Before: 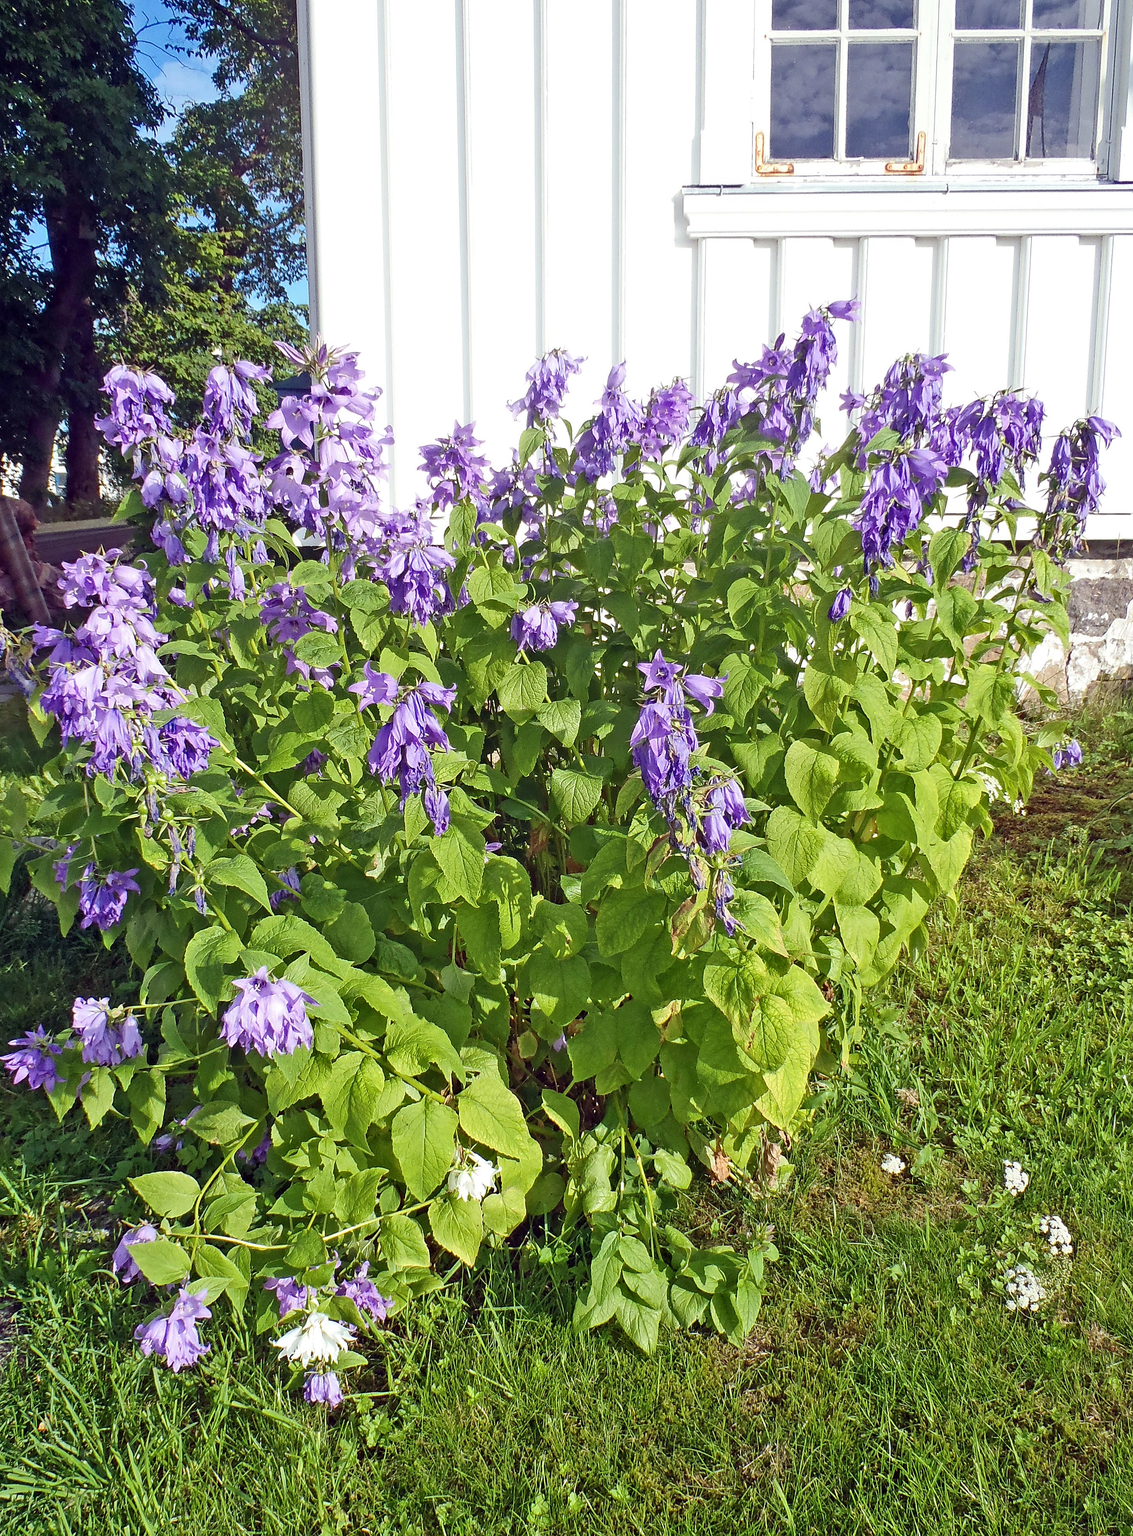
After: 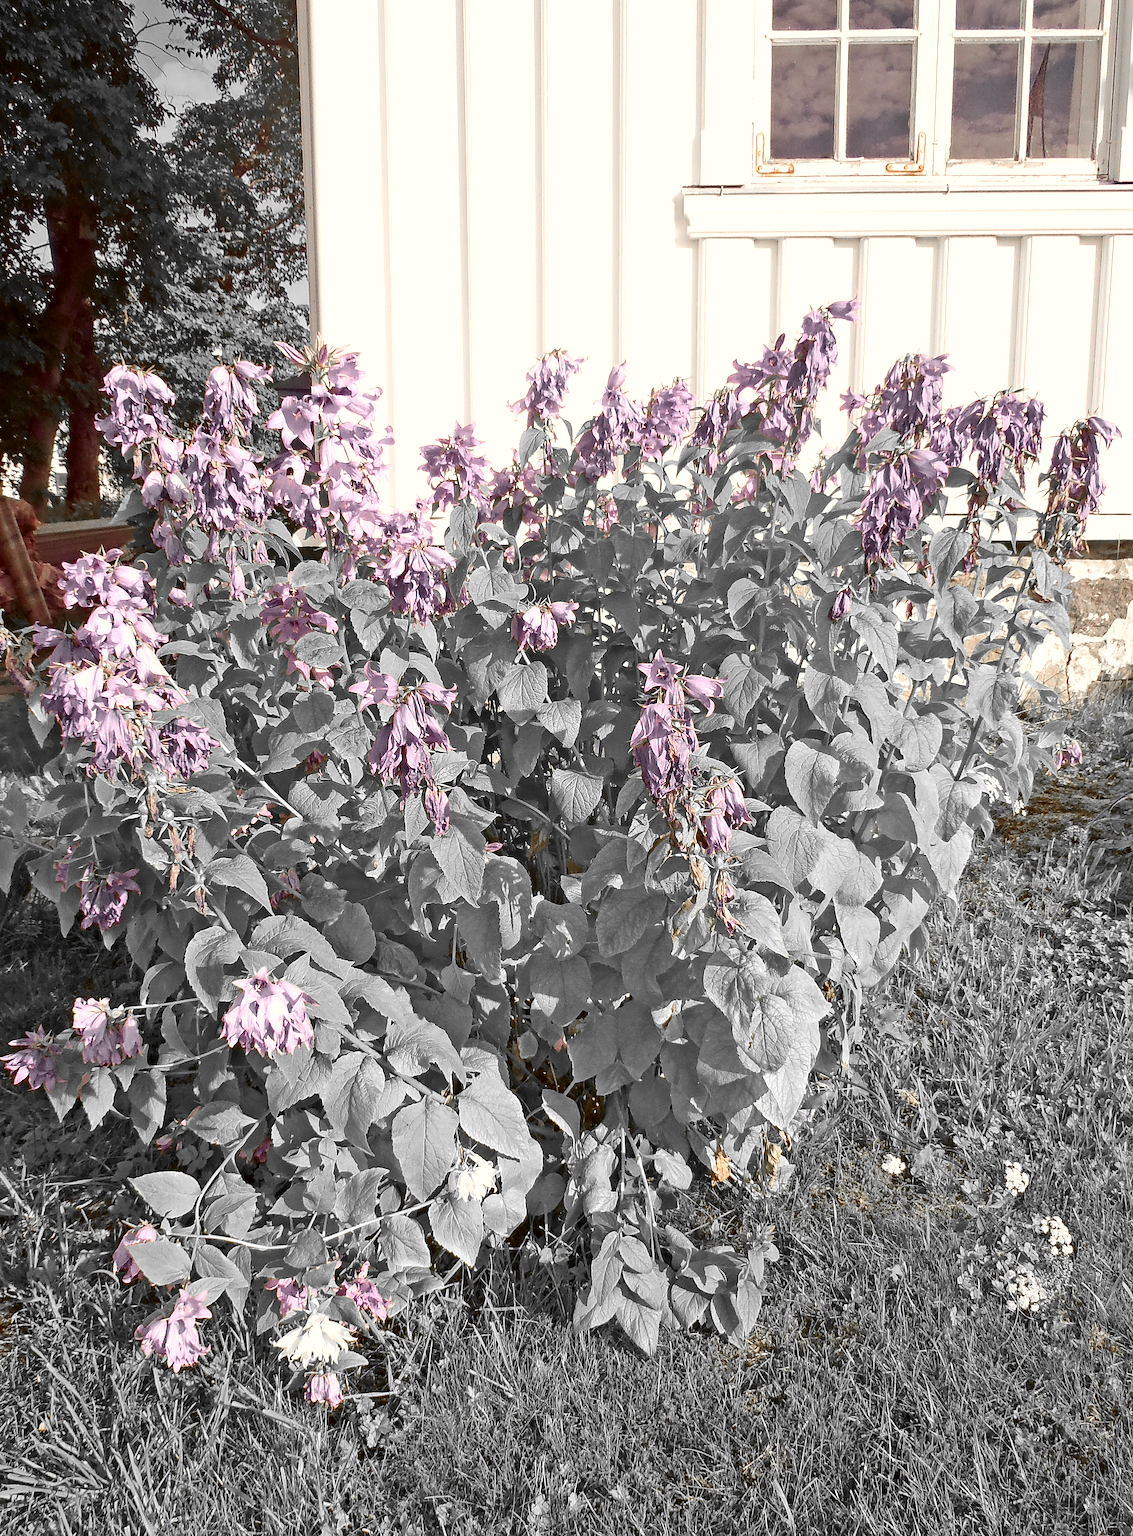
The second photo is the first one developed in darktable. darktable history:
color zones: curves: ch0 [(0, 0.65) (0.096, 0.644) (0.221, 0.539) (0.429, 0.5) (0.571, 0.5) (0.714, 0.5) (0.857, 0.5) (1, 0.65)]; ch1 [(0, 0.5) (0.143, 0.5) (0.257, -0.002) (0.429, 0.04) (0.571, -0.001) (0.714, -0.015) (0.857, 0.024) (1, 0.5)]
color correction: highlights a* 8.4, highlights b* 15.04, shadows a* -0.403, shadows b* 26.47
